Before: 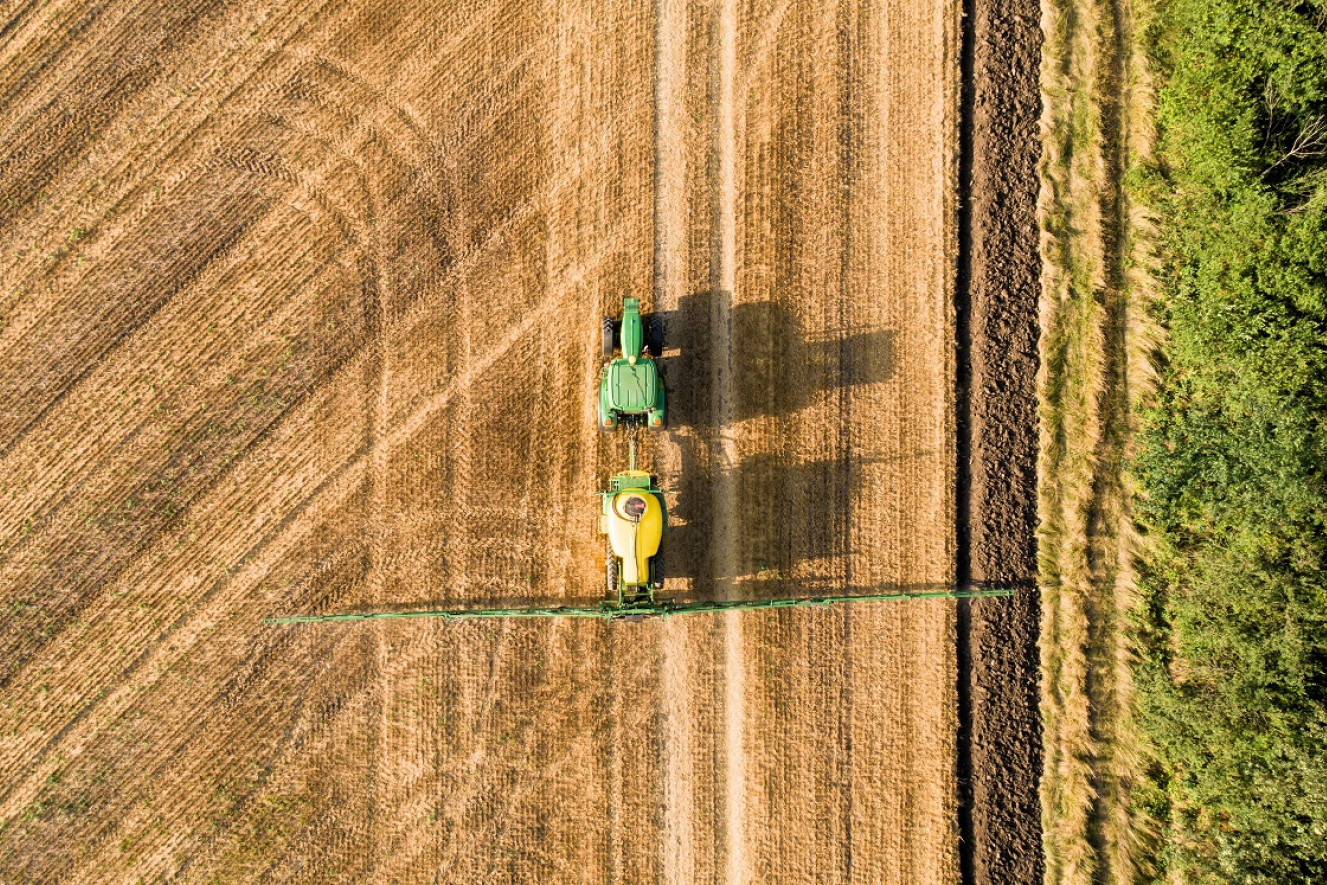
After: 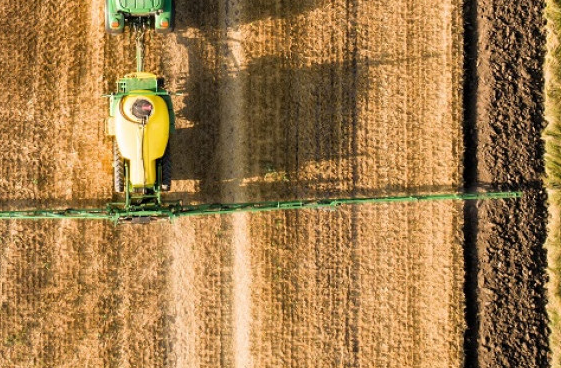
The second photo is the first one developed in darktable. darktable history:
crop: left 37.167%, top 44.994%, right 20.497%, bottom 13.365%
